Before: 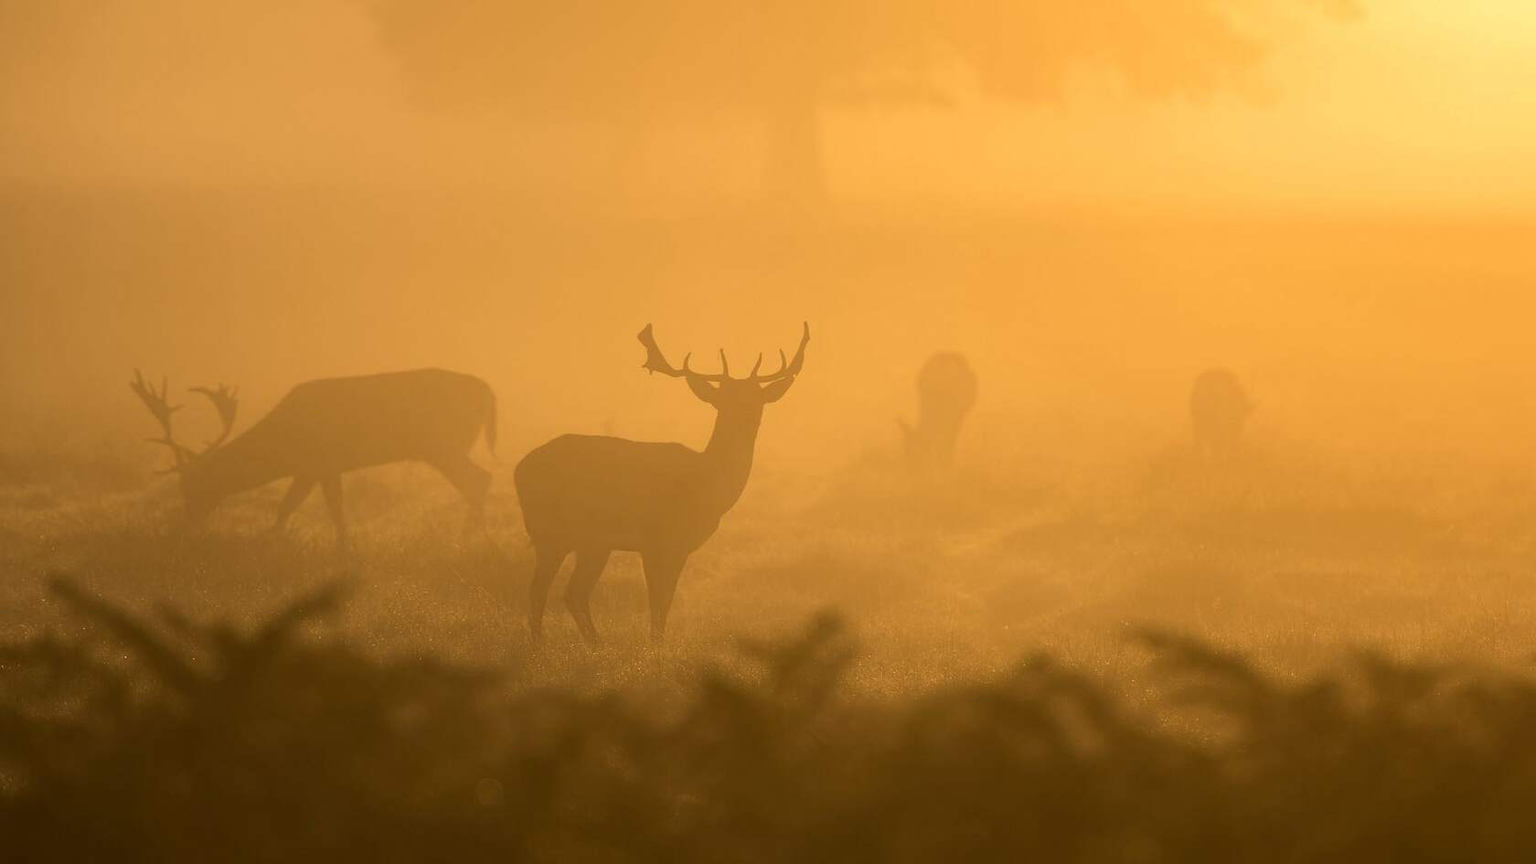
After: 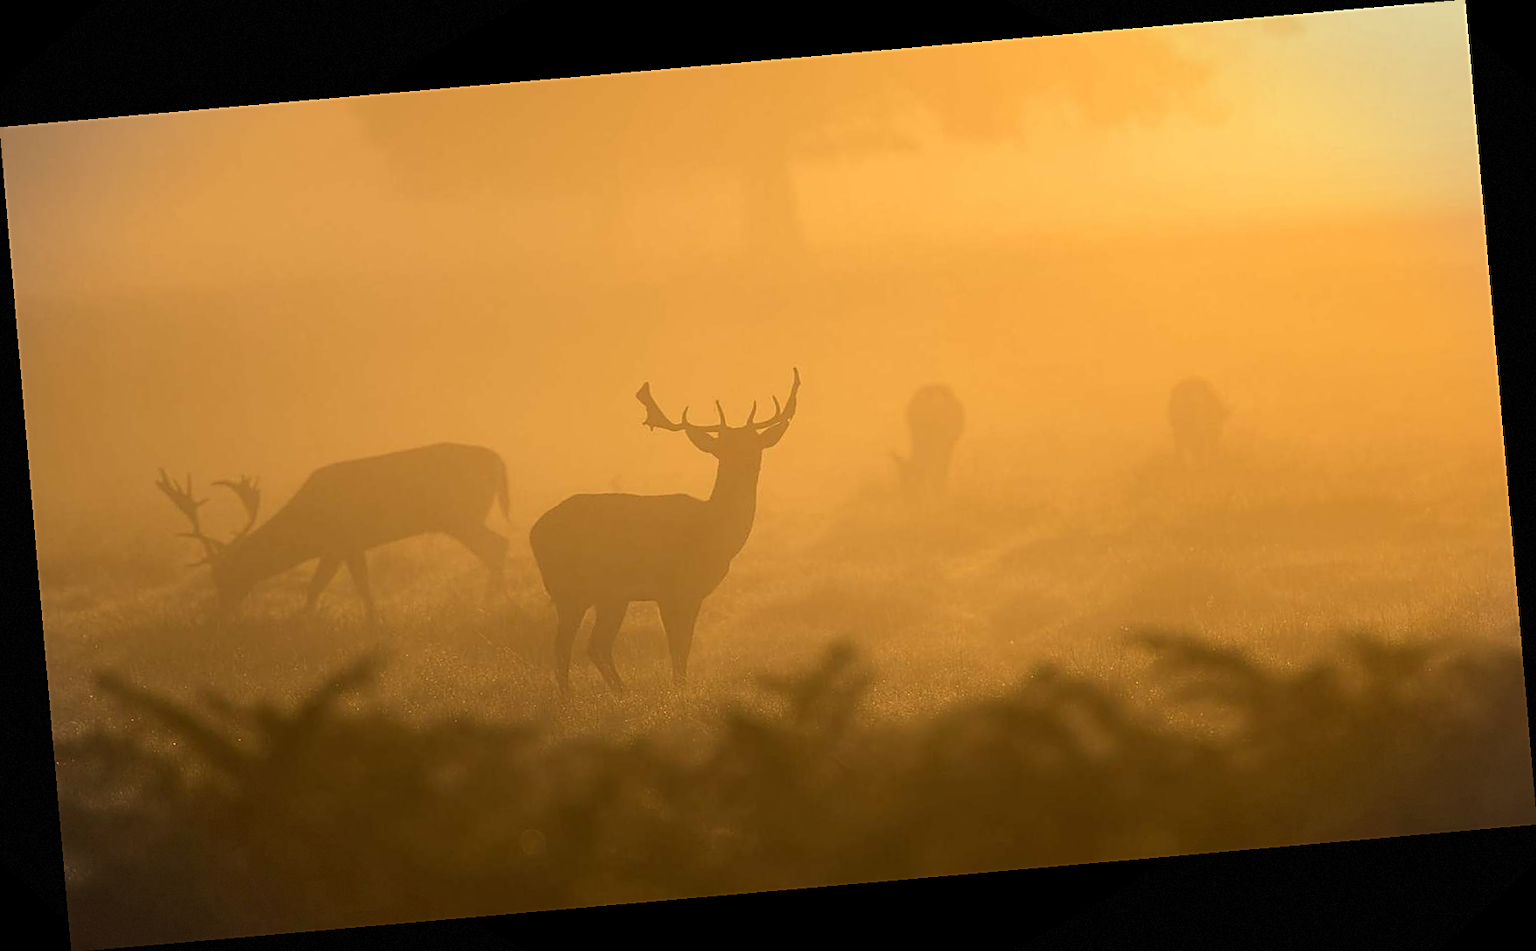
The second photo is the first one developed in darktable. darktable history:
vignetting: fall-off start 91%, fall-off radius 39.39%, brightness -0.182, saturation -0.3, width/height ratio 1.219, shape 1.3, dithering 8-bit output, unbound false
sharpen: on, module defaults
rotate and perspective: rotation -4.98°, automatic cropping off
